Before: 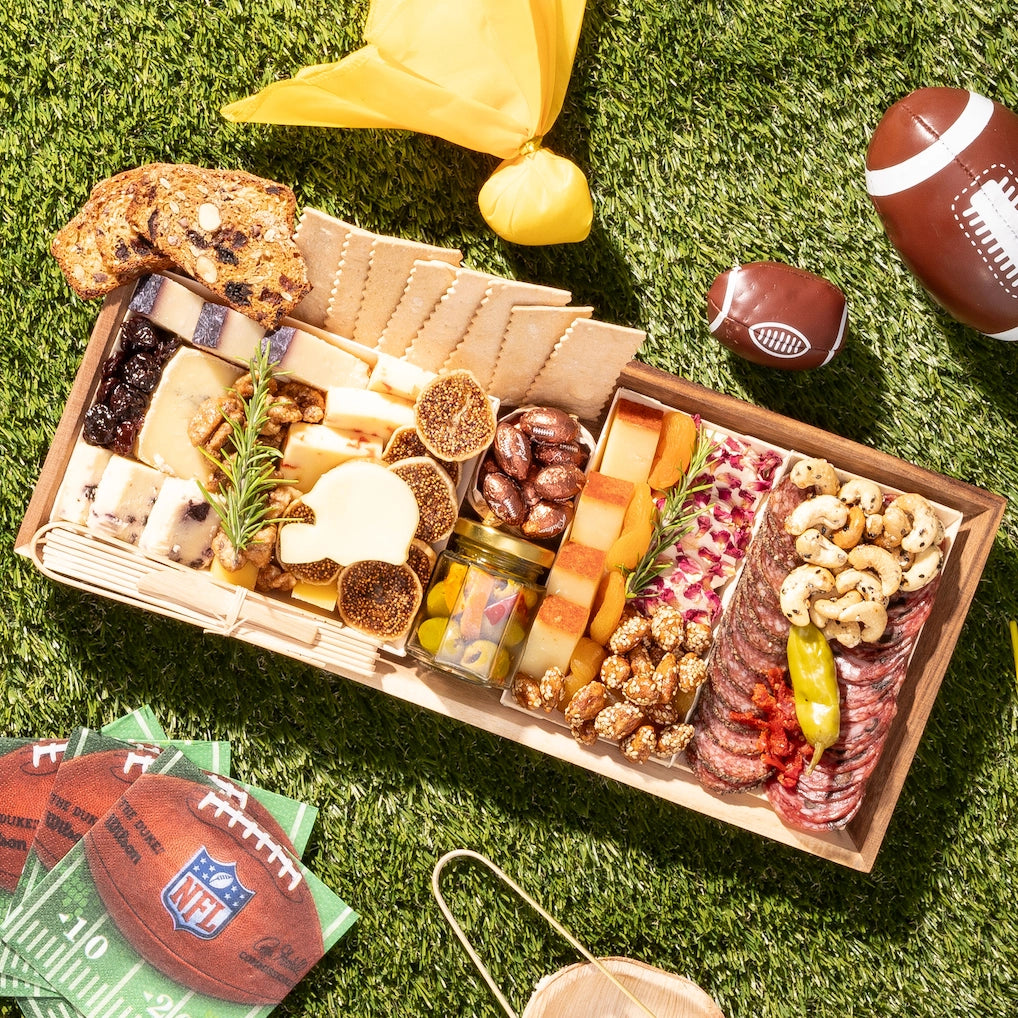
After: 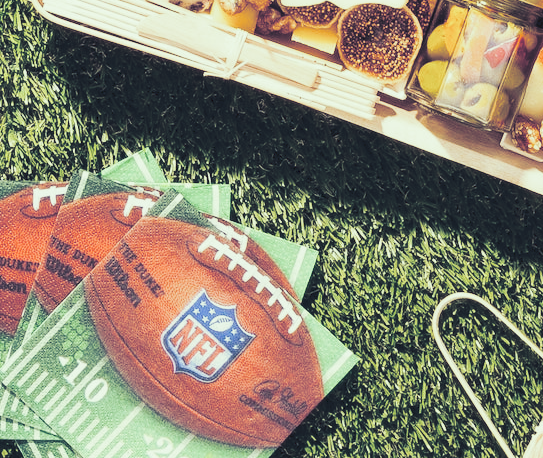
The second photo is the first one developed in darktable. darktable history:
crop and rotate: top 54.778%, right 46.61%, bottom 0.159%
color correction: highlights a* -8, highlights b* 3.1
tone curve: curves: ch0 [(0, 0) (0.003, 0.117) (0.011, 0.125) (0.025, 0.133) (0.044, 0.144) (0.069, 0.152) (0.1, 0.167) (0.136, 0.186) (0.177, 0.21) (0.224, 0.244) (0.277, 0.295) (0.335, 0.357) (0.399, 0.445) (0.468, 0.531) (0.543, 0.629) (0.623, 0.716) (0.709, 0.803) (0.801, 0.876) (0.898, 0.939) (1, 1)], preserve colors none
color balance rgb: shadows lift › chroma 1%, shadows lift › hue 113°, highlights gain › chroma 0.2%, highlights gain › hue 333°, perceptual saturation grading › global saturation 20%, perceptual saturation grading › highlights -50%, perceptual saturation grading › shadows 25%, contrast -10%
split-toning: shadows › hue 230.4°
